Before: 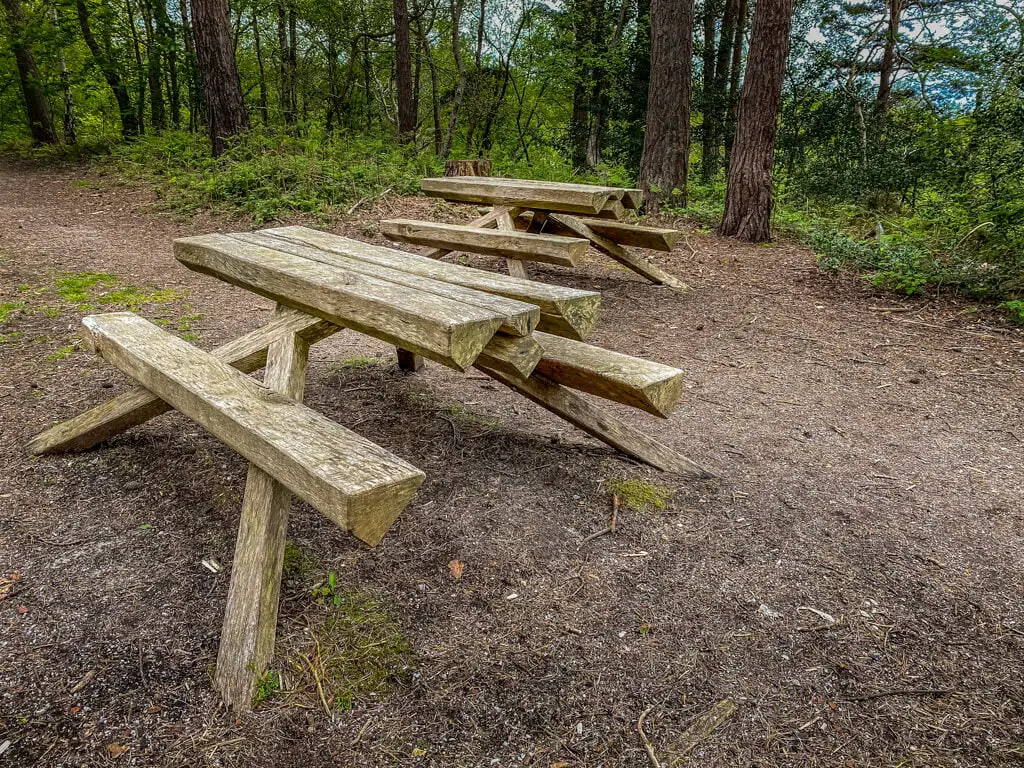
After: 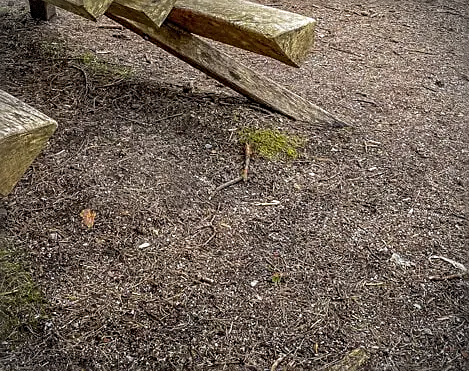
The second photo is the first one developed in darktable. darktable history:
sharpen: on, module defaults
vignetting: dithering 8-bit output, unbound false
crop: left 35.976%, top 45.819%, right 18.162%, bottom 5.807%
